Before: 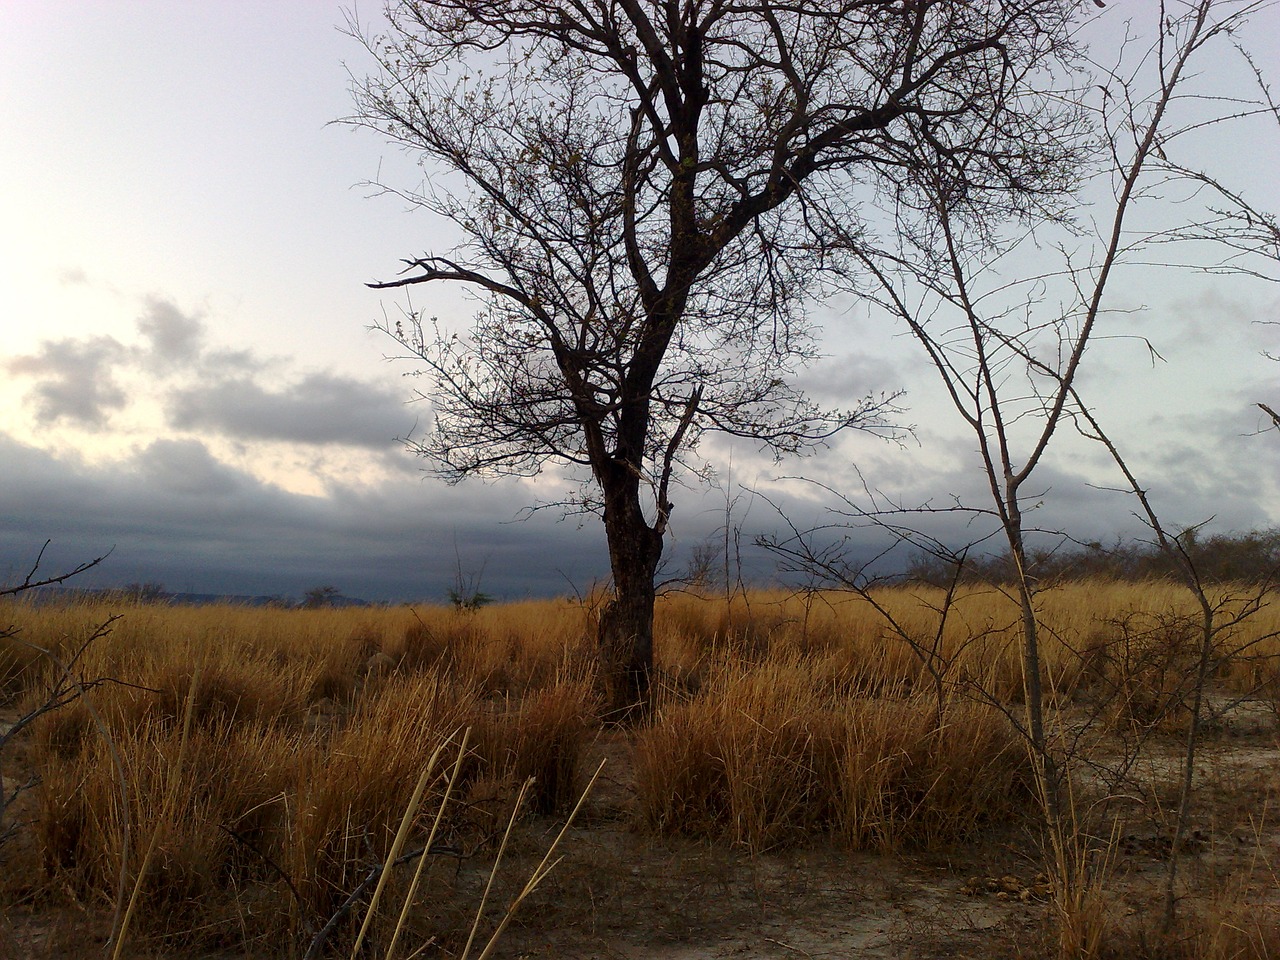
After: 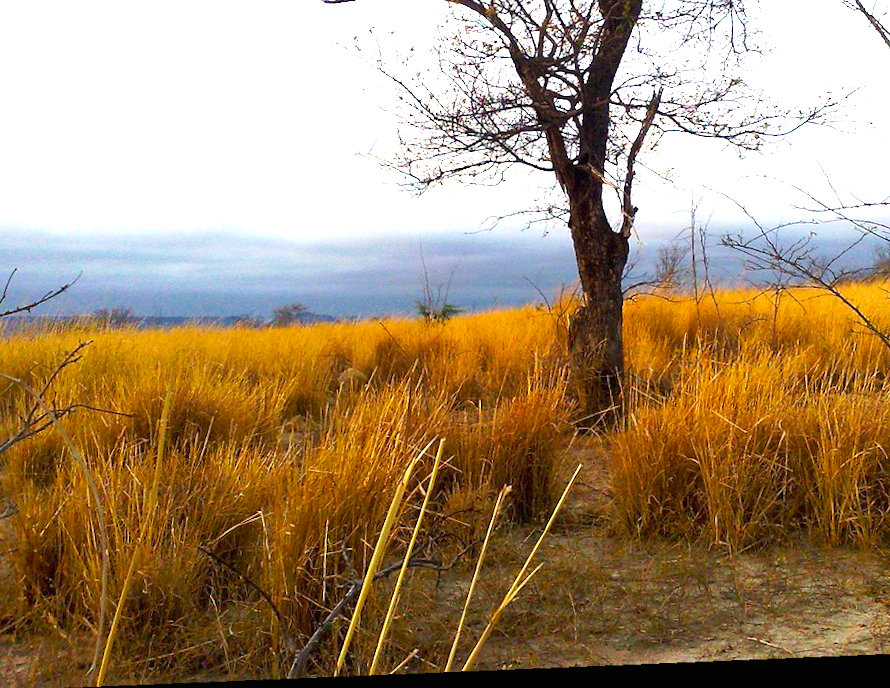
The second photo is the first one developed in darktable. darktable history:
crop and rotate: angle -0.82°, left 3.85%, top 31.828%, right 27.992%
rotate and perspective: rotation -3.18°, automatic cropping off
color balance rgb: perceptual saturation grading › global saturation 30%, global vibrance 20%
exposure: black level correction 0, exposure 2.088 EV, compensate exposure bias true, compensate highlight preservation false
